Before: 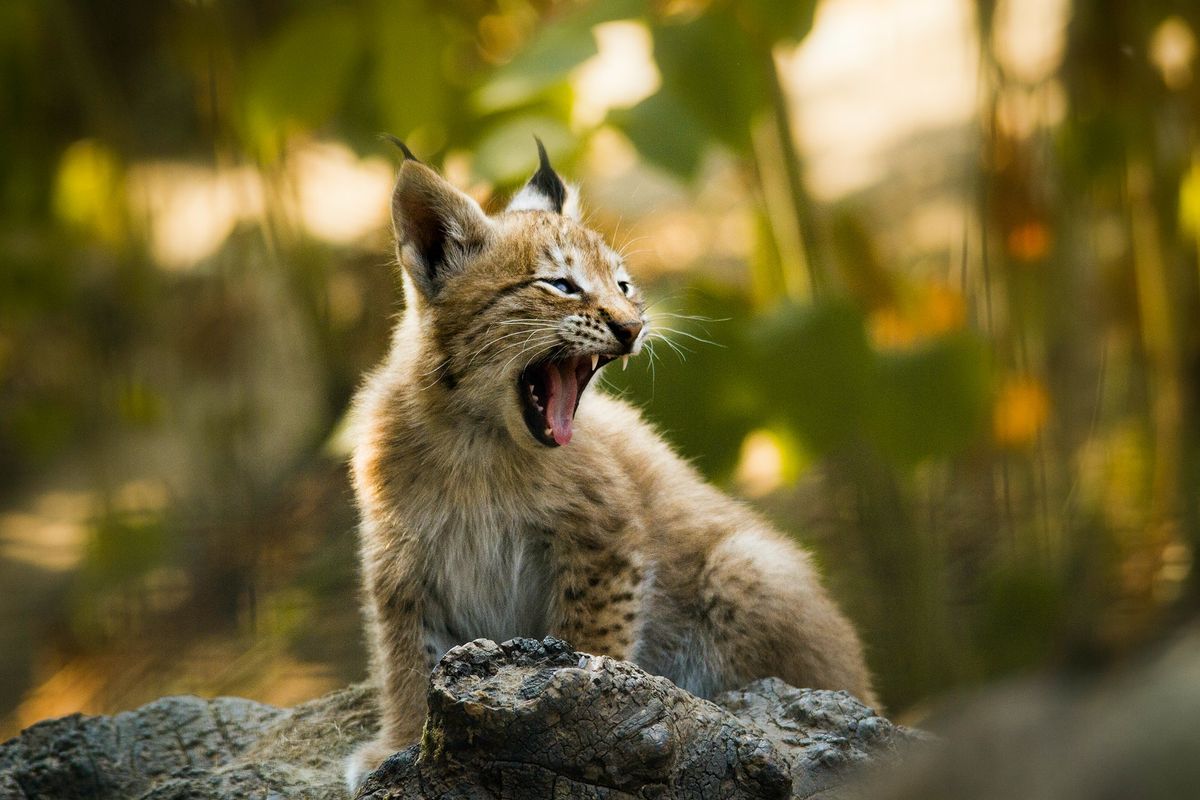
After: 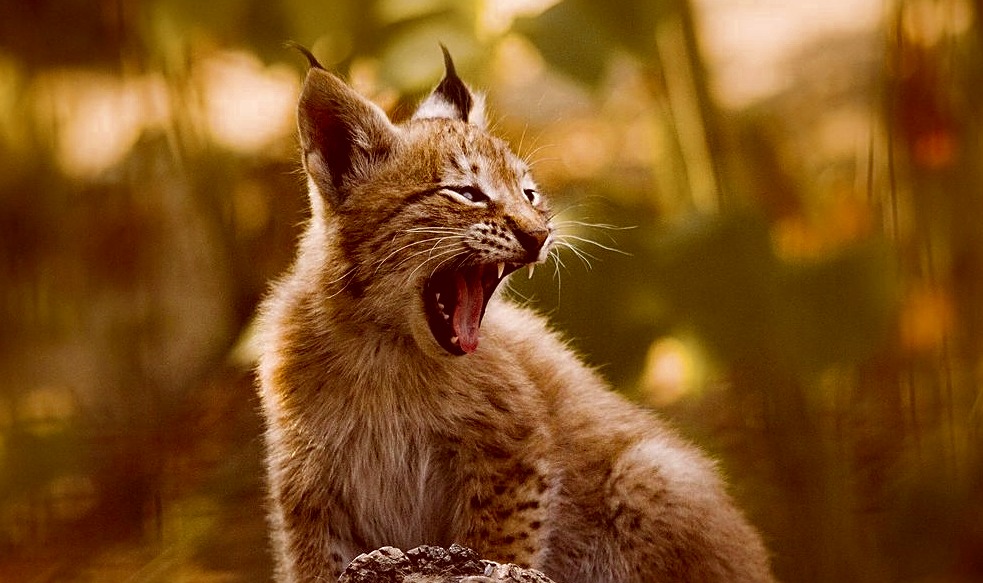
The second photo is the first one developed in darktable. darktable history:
sharpen: on, module defaults
crop: left 7.907%, top 11.615%, right 10.104%, bottom 15.442%
exposure: exposure -0.048 EV, compensate highlight preservation false
haze removal: strength 0.287, distance 0.253, compatibility mode true, adaptive false
color zones: curves: ch0 [(0, 0.5) (0.125, 0.4) (0.25, 0.5) (0.375, 0.4) (0.5, 0.4) (0.625, 0.6) (0.75, 0.6) (0.875, 0.5)]; ch1 [(0, 0.35) (0.125, 0.45) (0.25, 0.35) (0.375, 0.35) (0.5, 0.35) (0.625, 0.35) (0.75, 0.45) (0.875, 0.35)]; ch2 [(0, 0.6) (0.125, 0.5) (0.25, 0.5) (0.375, 0.6) (0.5, 0.6) (0.625, 0.5) (0.75, 0.5) (0.875, 0.5)]
color correction: highlights a* 9.33, highlights b* 8.54, shadows a* 39.71, shadows b* 39.74, saturation 0.772
color balance rgb: global offset › chroma 0.092%, global offset › hue 251.26°, perceptual saturation grading › global saturation 35.62%, global vibrance 4.929%
